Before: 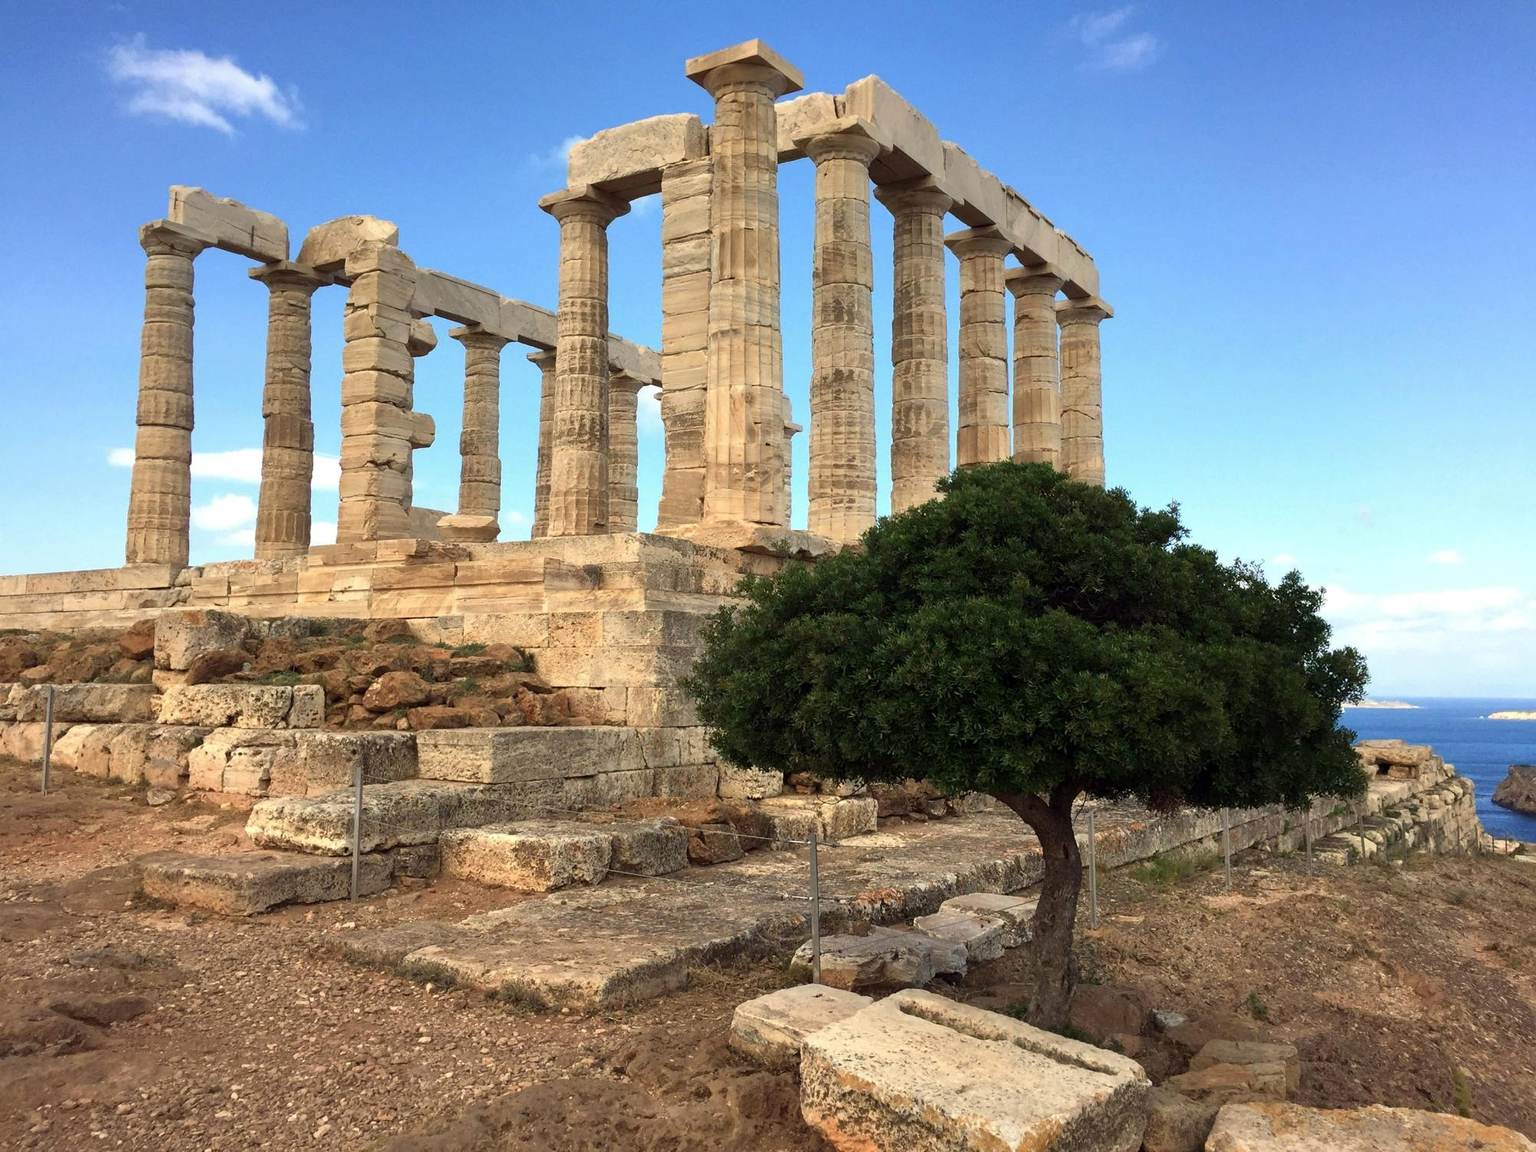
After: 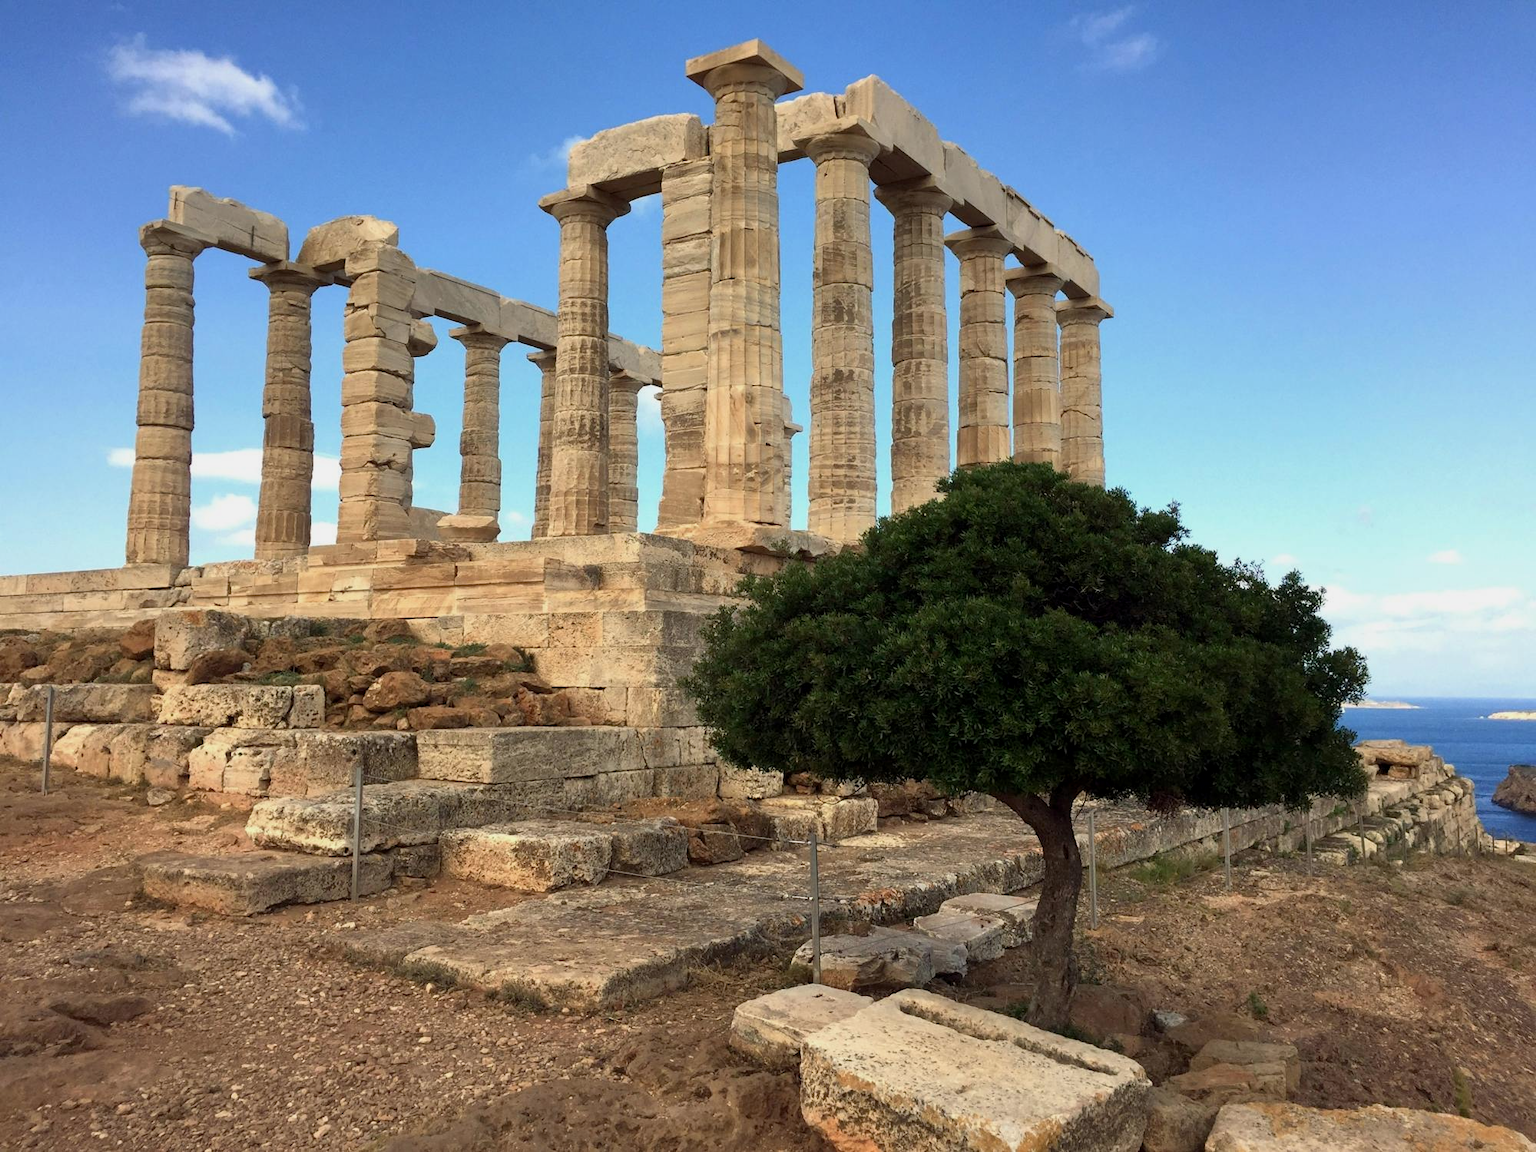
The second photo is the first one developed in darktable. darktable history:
exposure: black level correction 0.001, exposure -0.203 EV, compensate highlight preservation false
